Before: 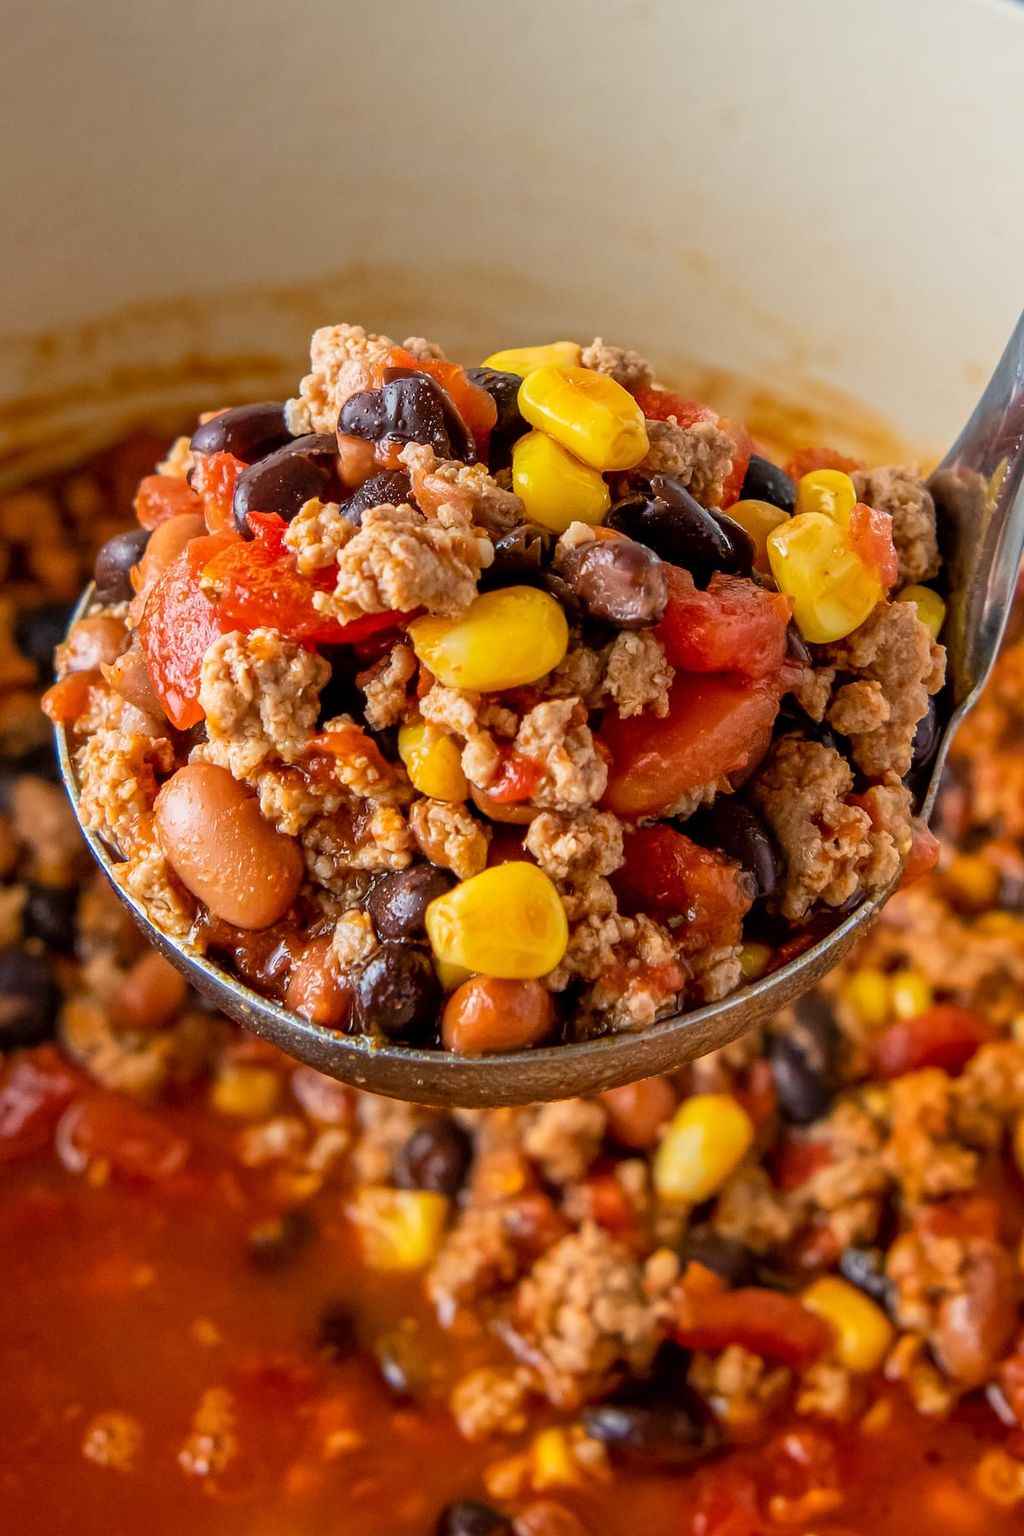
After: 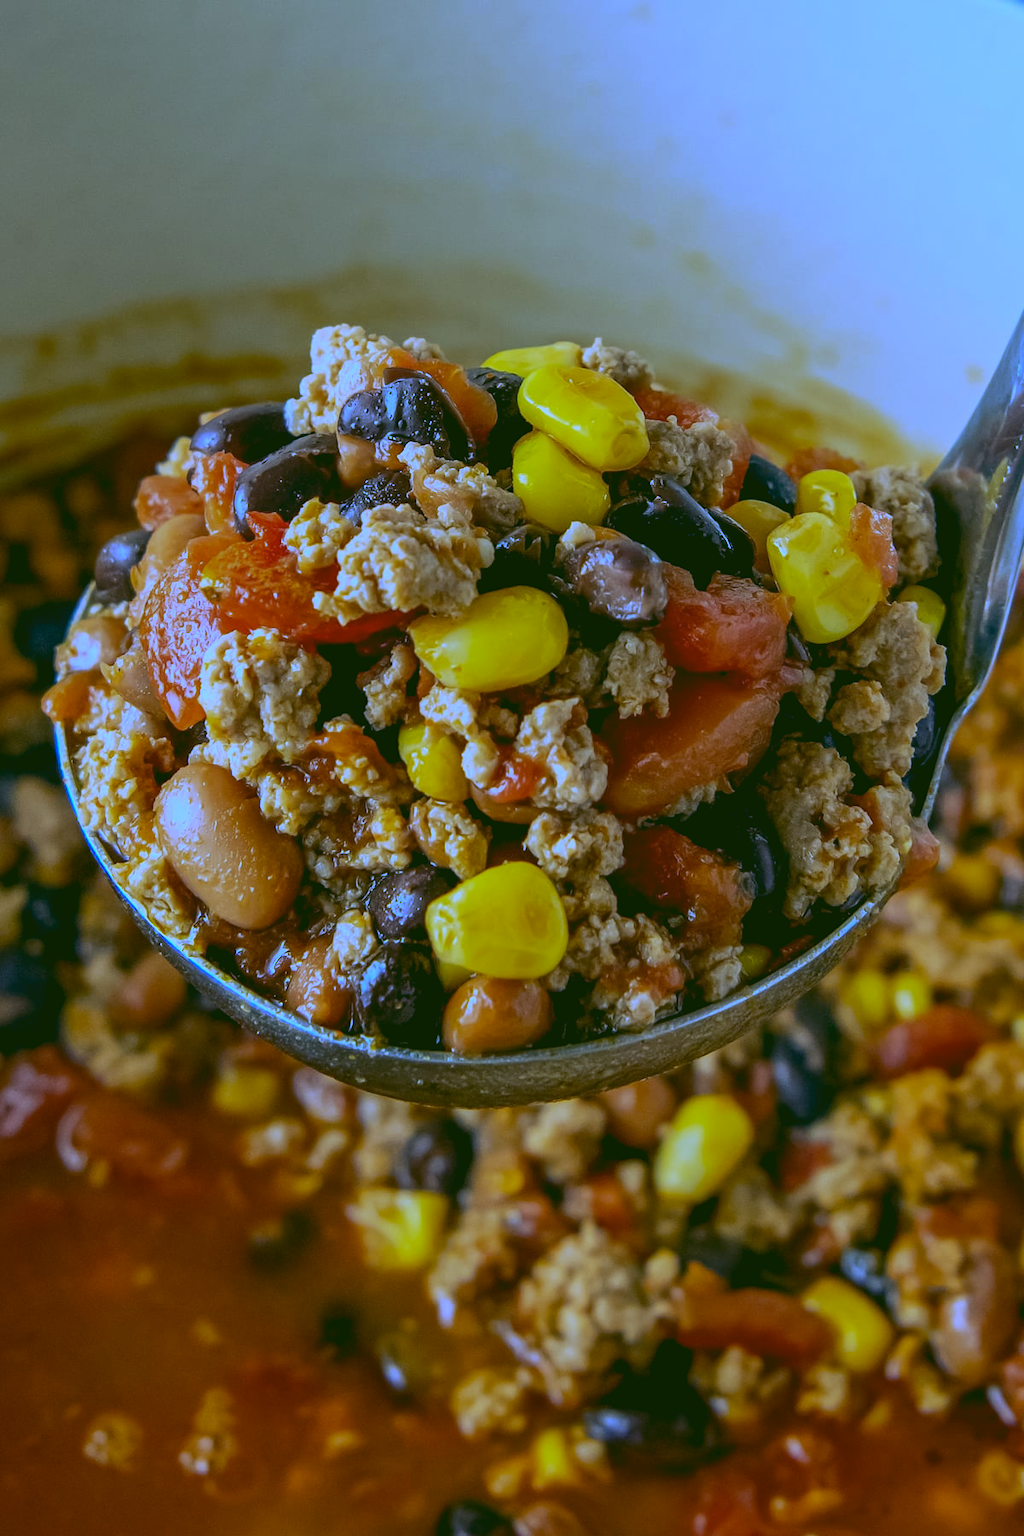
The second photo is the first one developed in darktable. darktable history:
rgb curve: curves: ch0 [(0.123, 0.061) (0.995, 0.887)]; ch1 [(0.06, 0.116) (1, 0.906)]; ch2 [(0, 0) (0.824, 0.69) (1, 1)], mode RGB, independent channels, compensate middle gray true
white balance: red 0.766, blue 1.537
